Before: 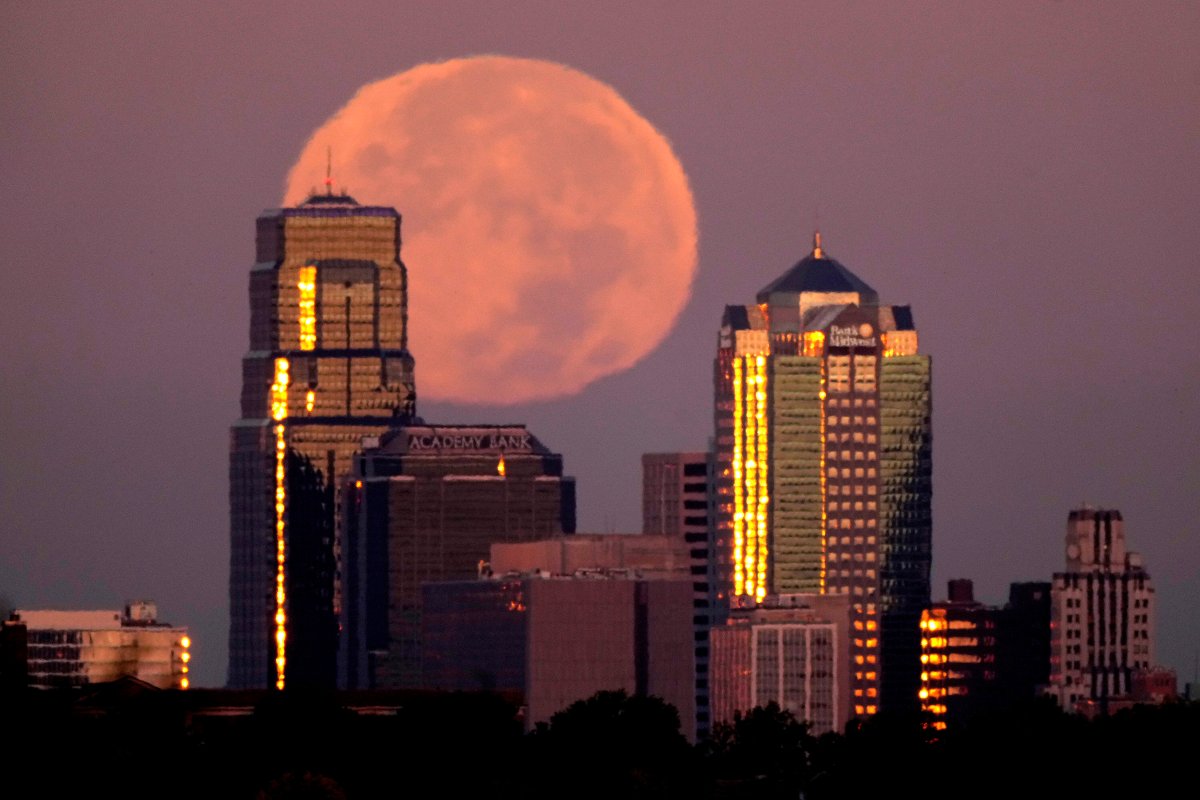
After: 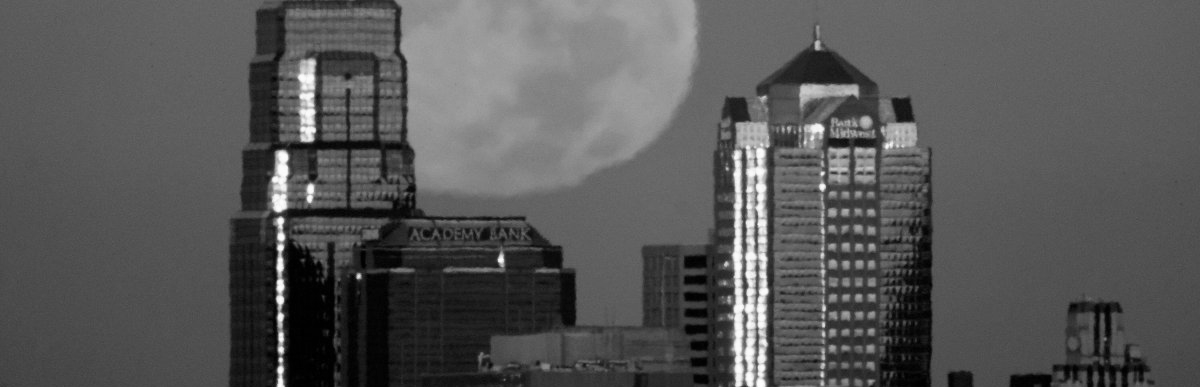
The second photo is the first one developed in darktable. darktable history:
monochrome: on, module defaults
crop and rotate: top 26.056%, bottom 25.543%
